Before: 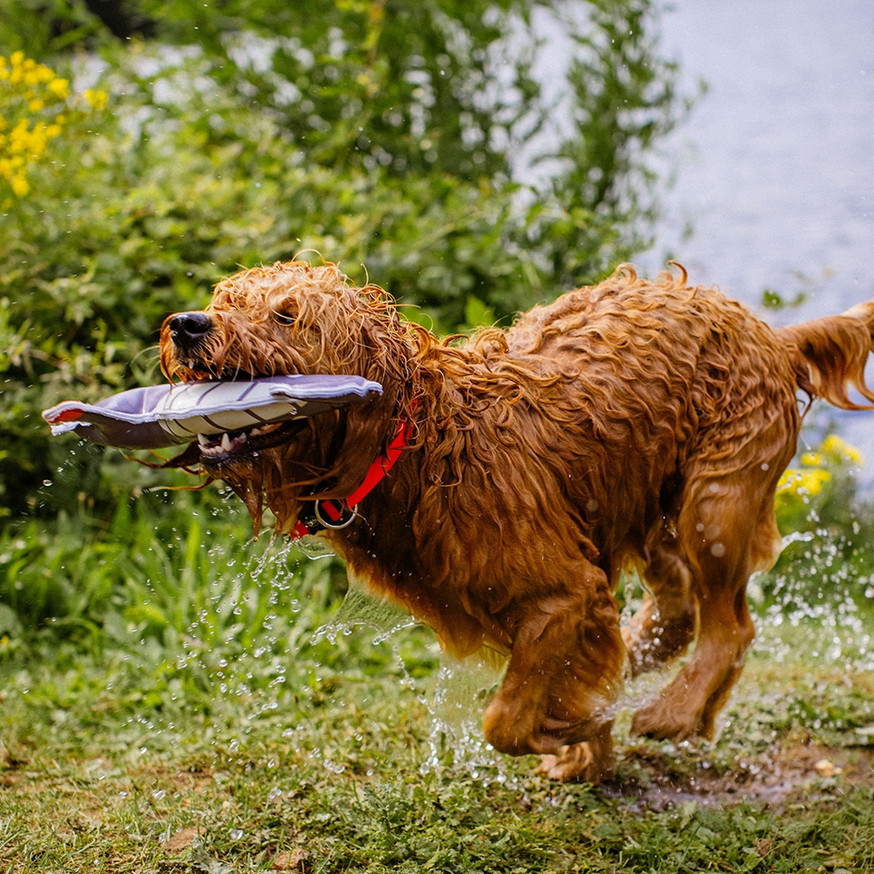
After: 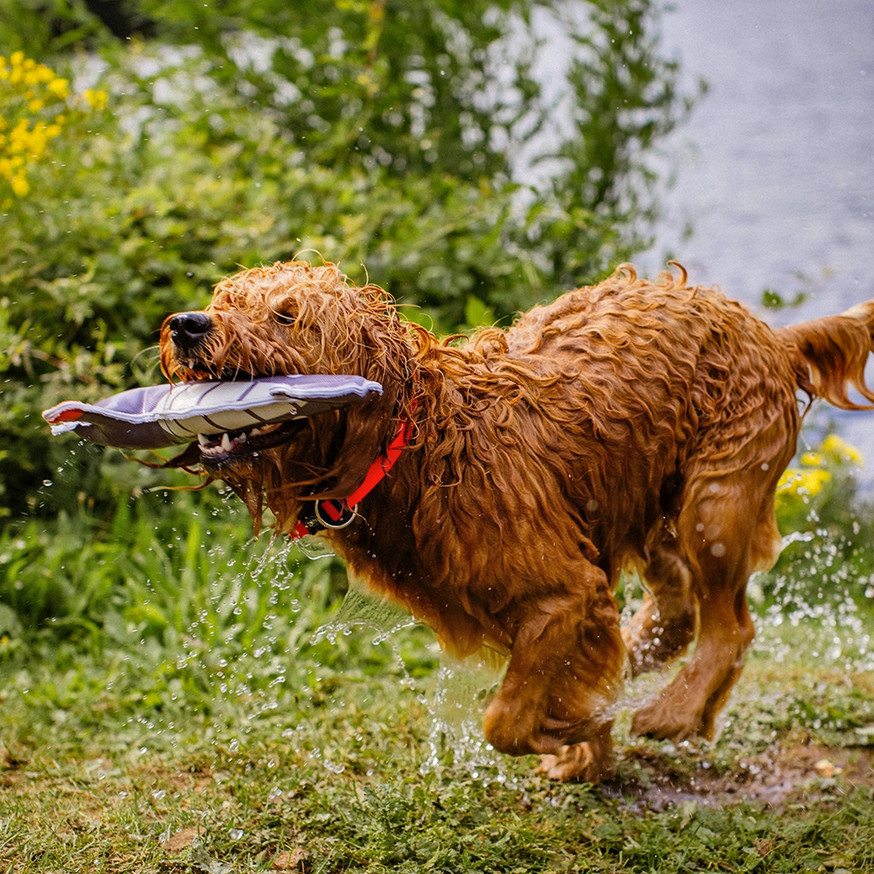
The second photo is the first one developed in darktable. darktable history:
white balance: red 1.009, blue 0.985
shadows and highlights: radius 100.41, shadows 50.55, highlights -64.36, highlights color adjustment 49.82%, soften with gaussian
